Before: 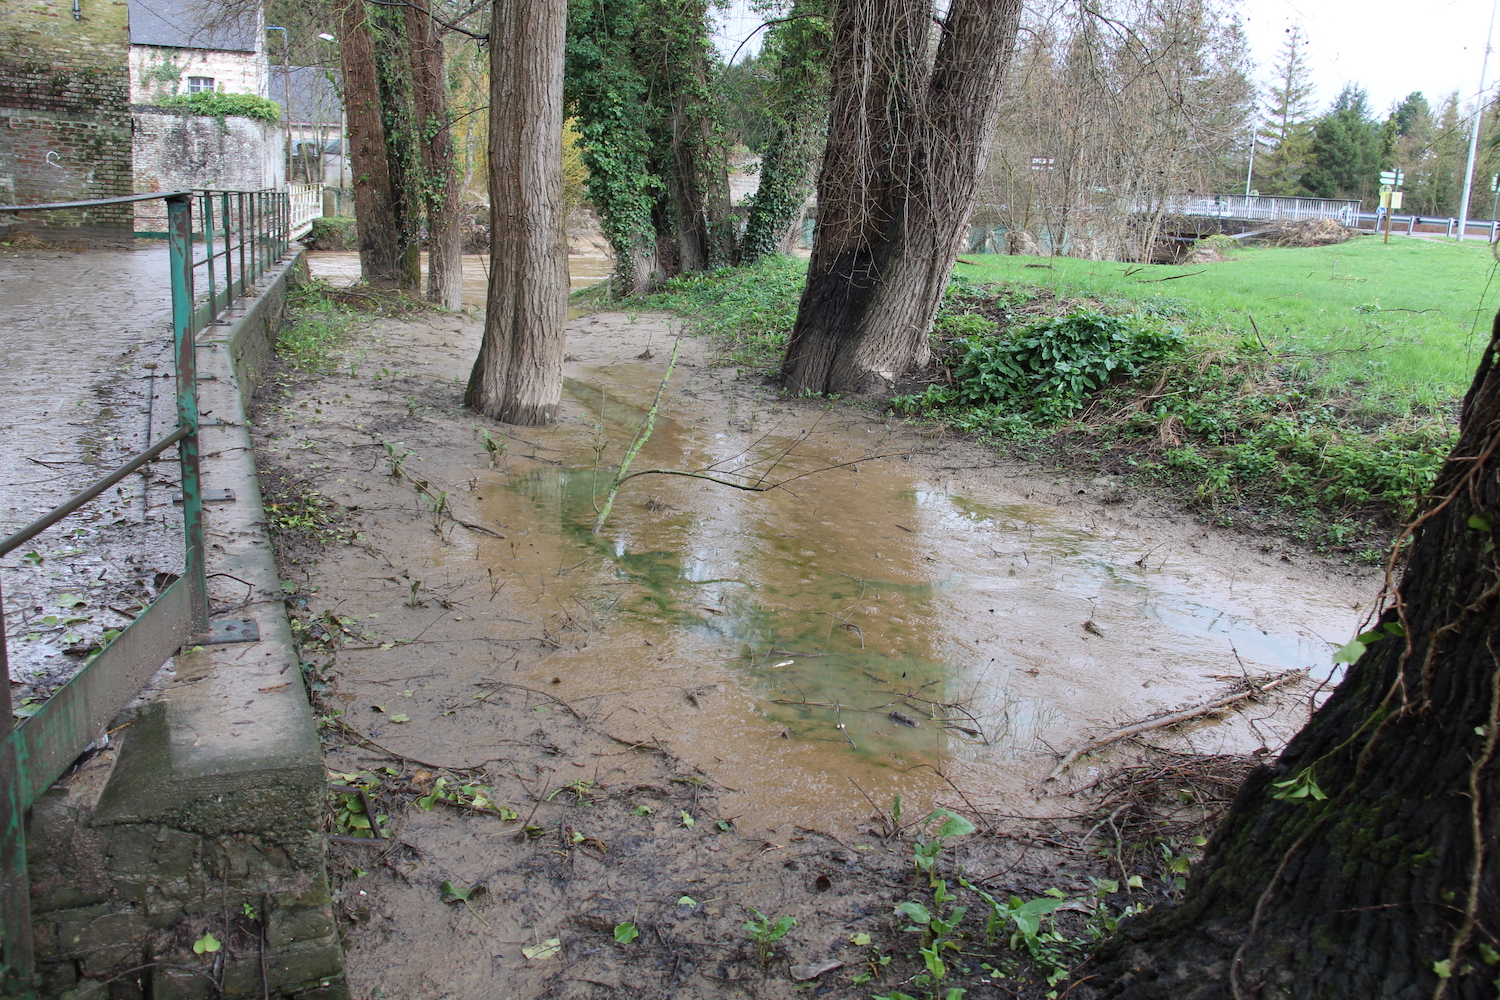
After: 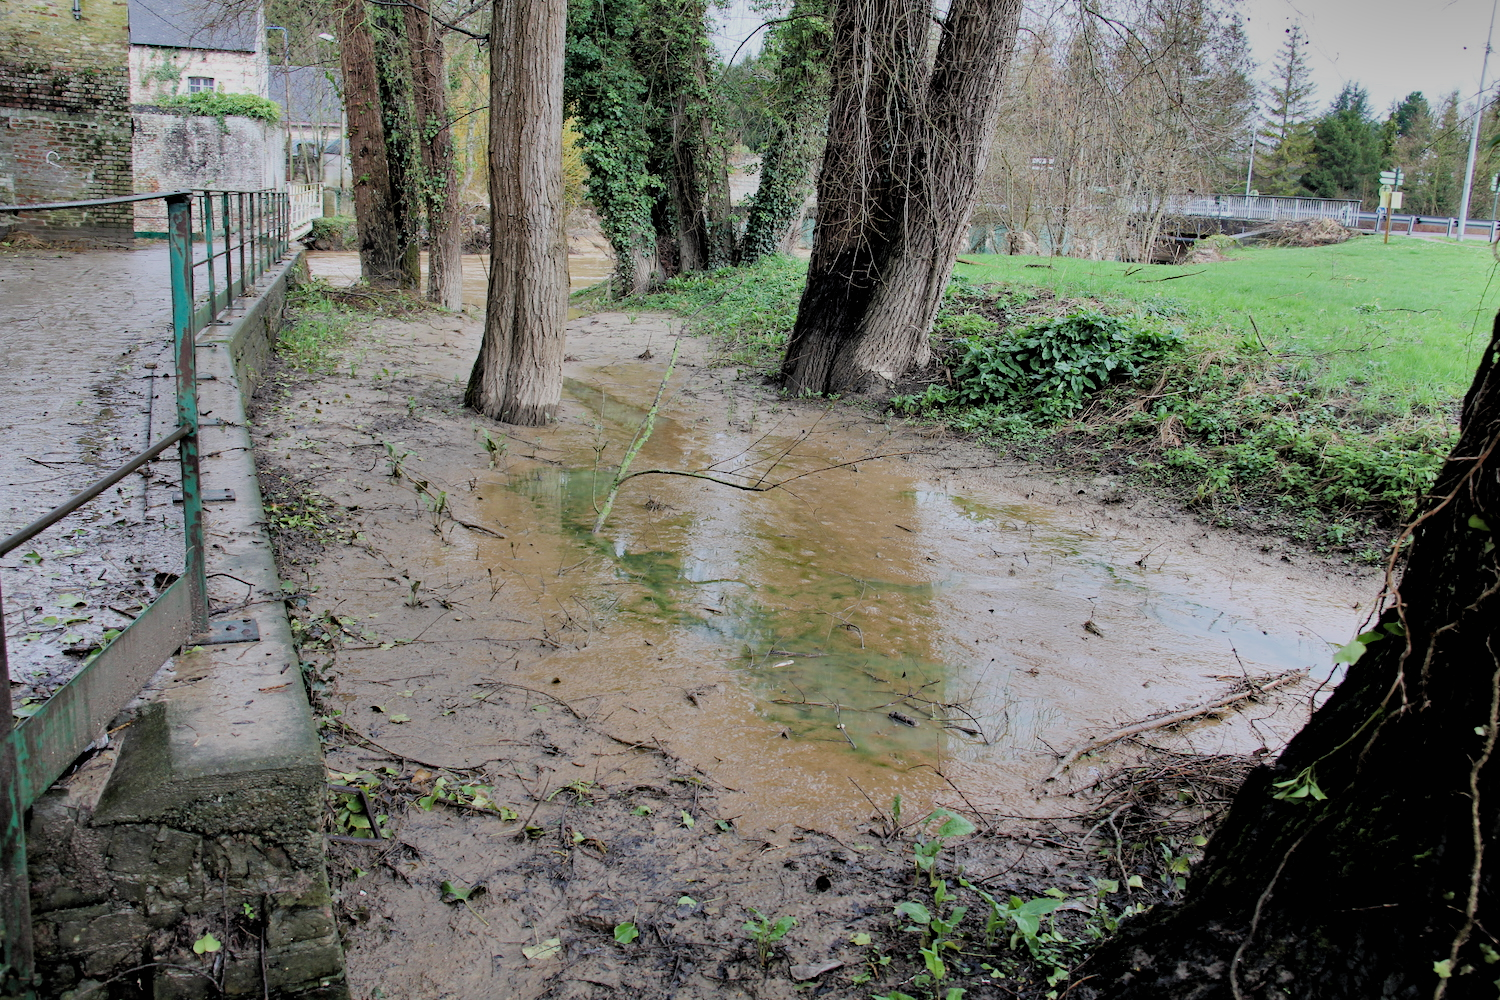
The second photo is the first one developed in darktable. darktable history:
haze removal: adaptive false
color zones: curves: ch0 [(0, 0.5) (0.143, 0.5) (0.286, 0.5) (0.429, 0.495) (0.571, 0.437) (0.714, 0.44) (0.857, 0.496) (1, 0.5)]
filmic rgb: black relative exposure -6.68 EV, white relative exposure 4.56 EV, hardness 3.25
shadows and highlights: shadows 24.5, highlights -78.15, soften with gaussian
rgb levels: levels [[0.01, 0.419, 0.839], [0, 0.5, 1], [0, 0.5, 1]]
